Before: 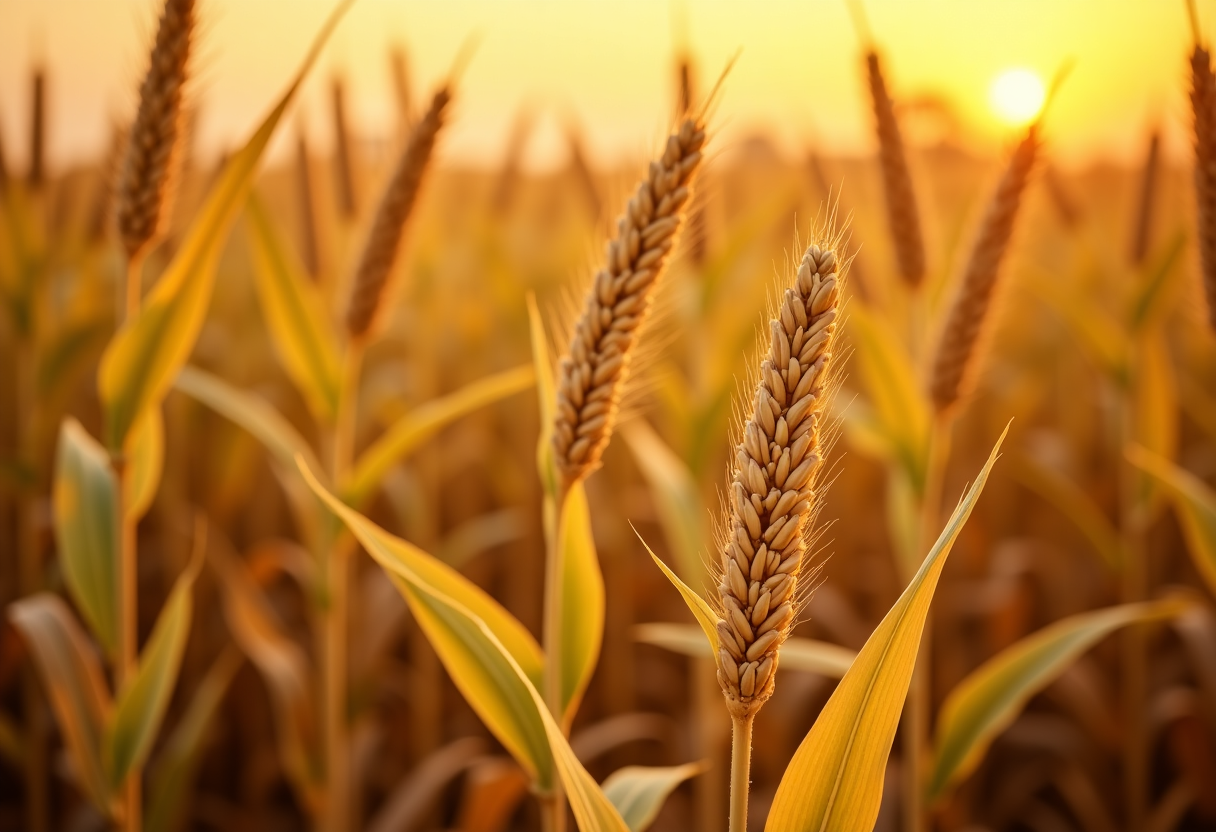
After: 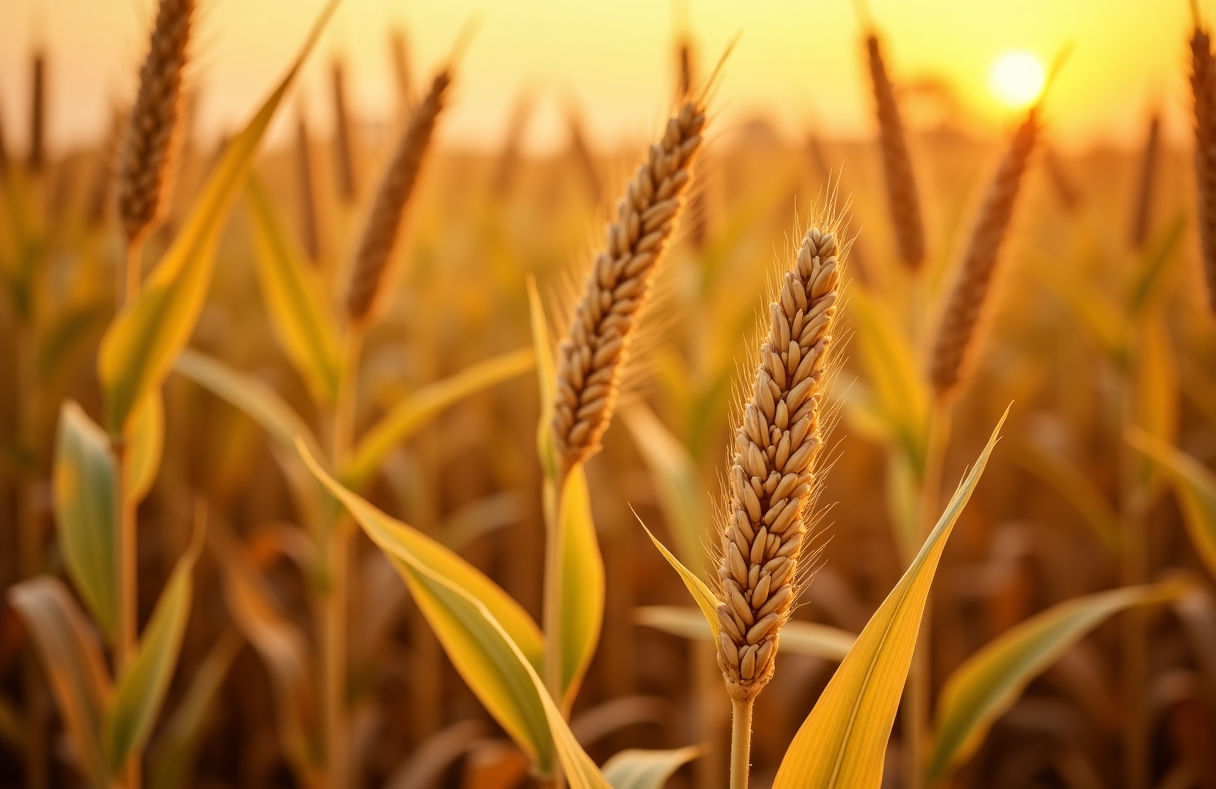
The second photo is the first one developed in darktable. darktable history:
crop and rotate: top 2.059%, bottom 3.073%
